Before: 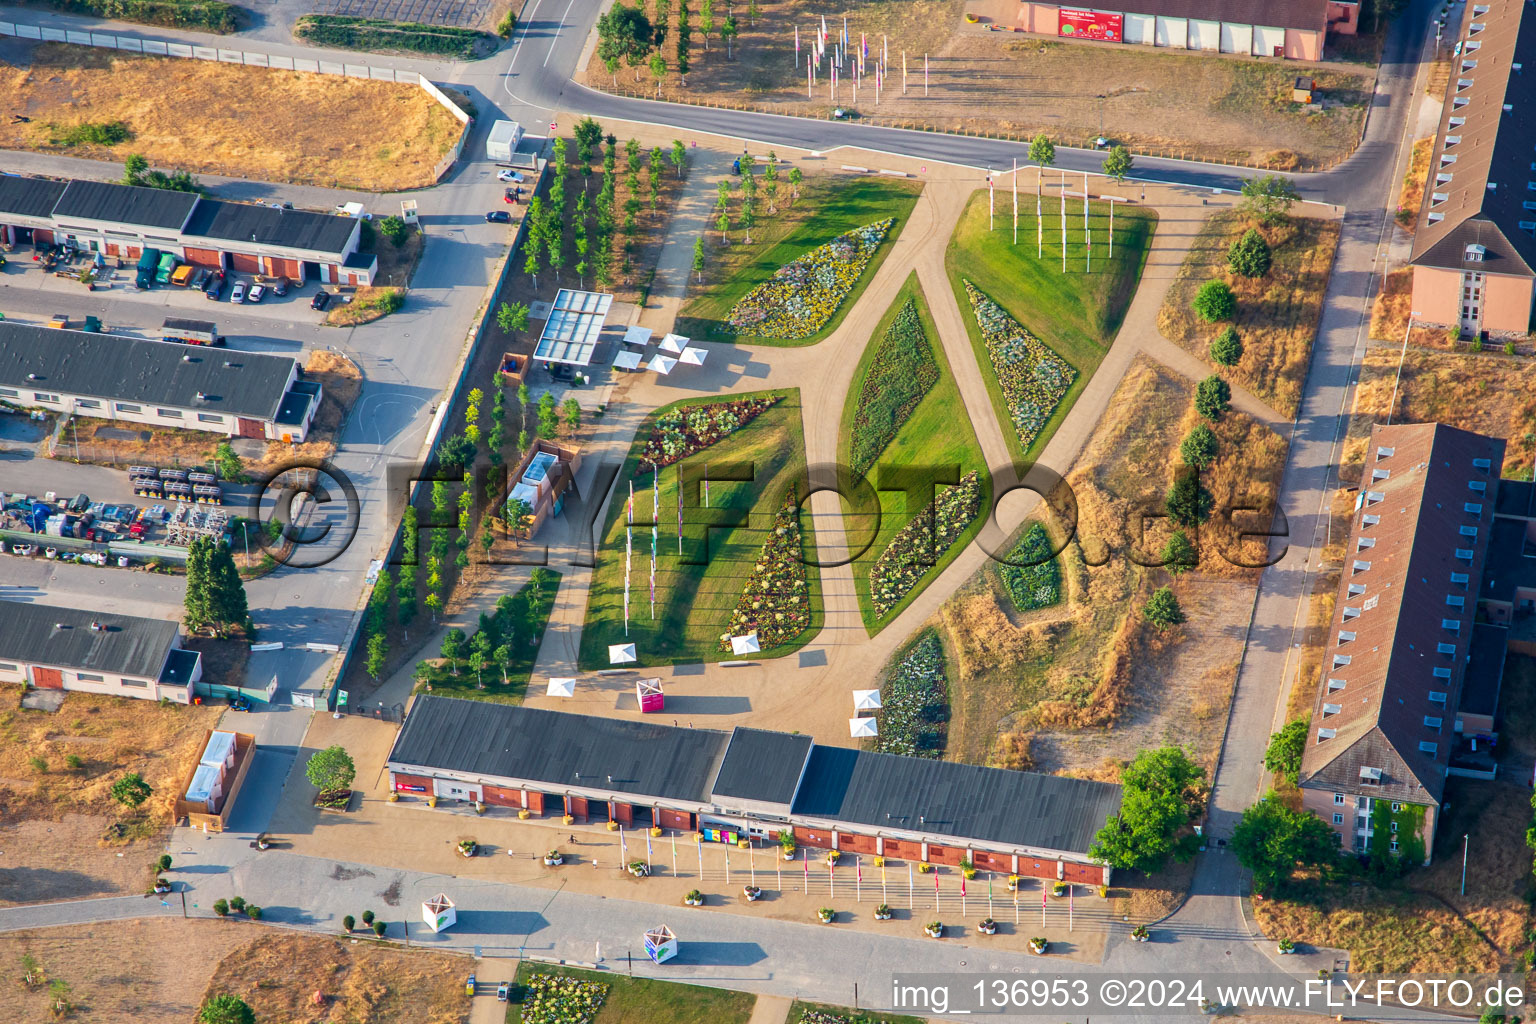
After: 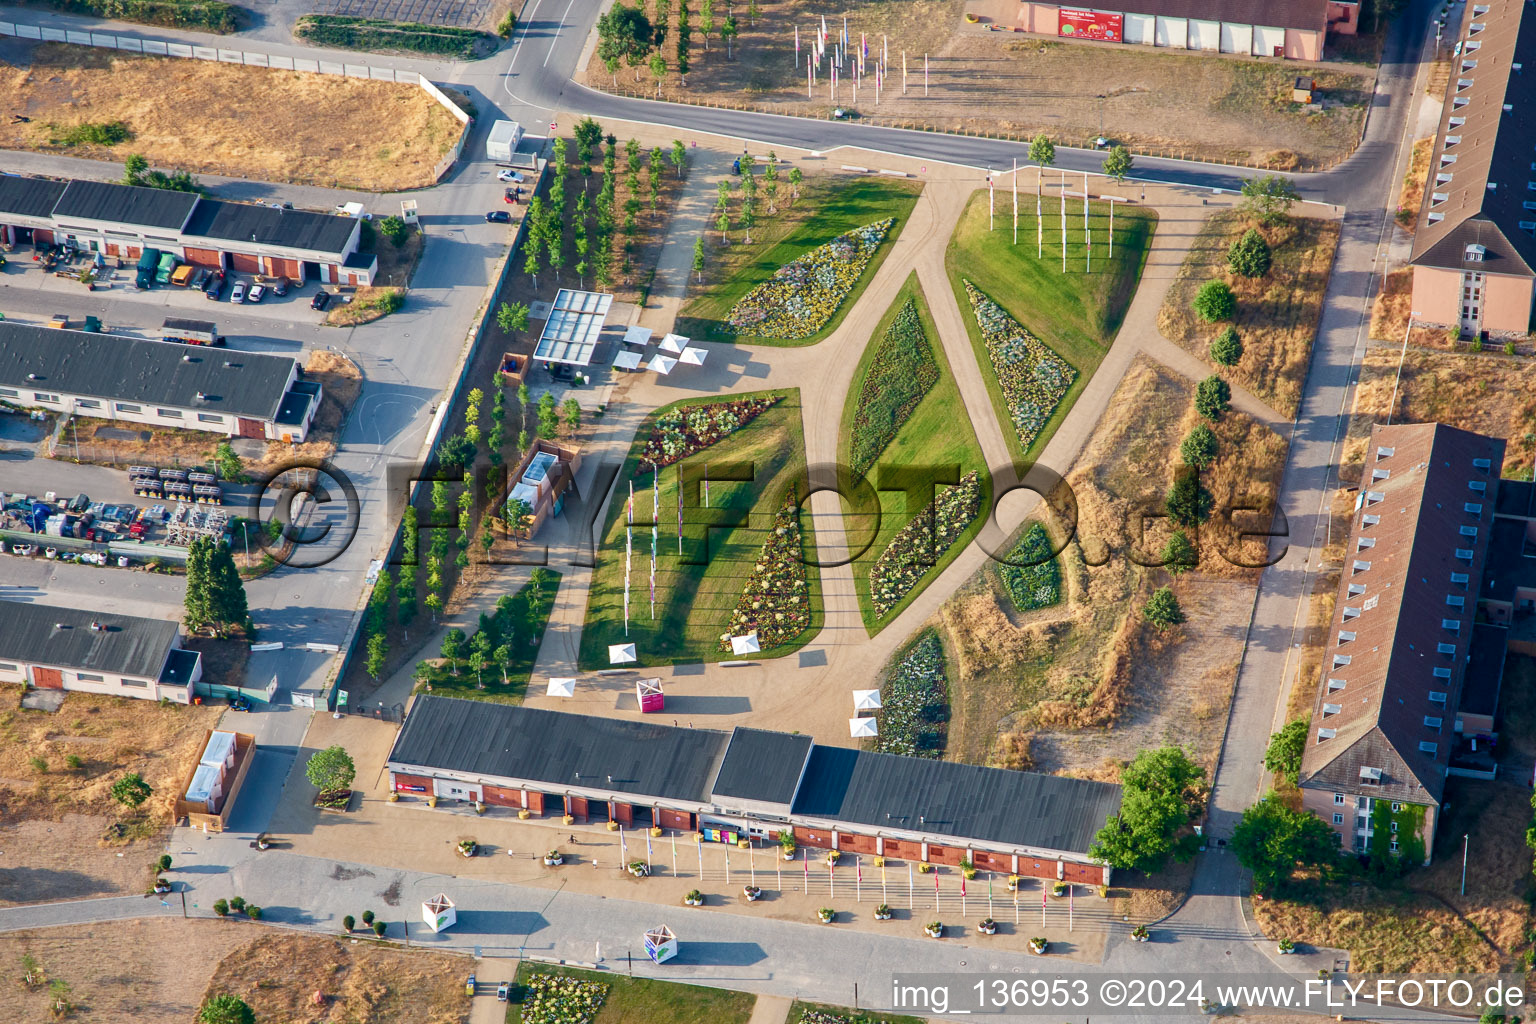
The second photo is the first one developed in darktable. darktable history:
color balance rgb: perceptual saturation grading › global saturation 20%, perceptual saturation grading › highlights -25%, perceptual saturation grading › shadows 25%
contrast brightness saturation: contrast 0.06, brightness -0.01, saturation -0.23
